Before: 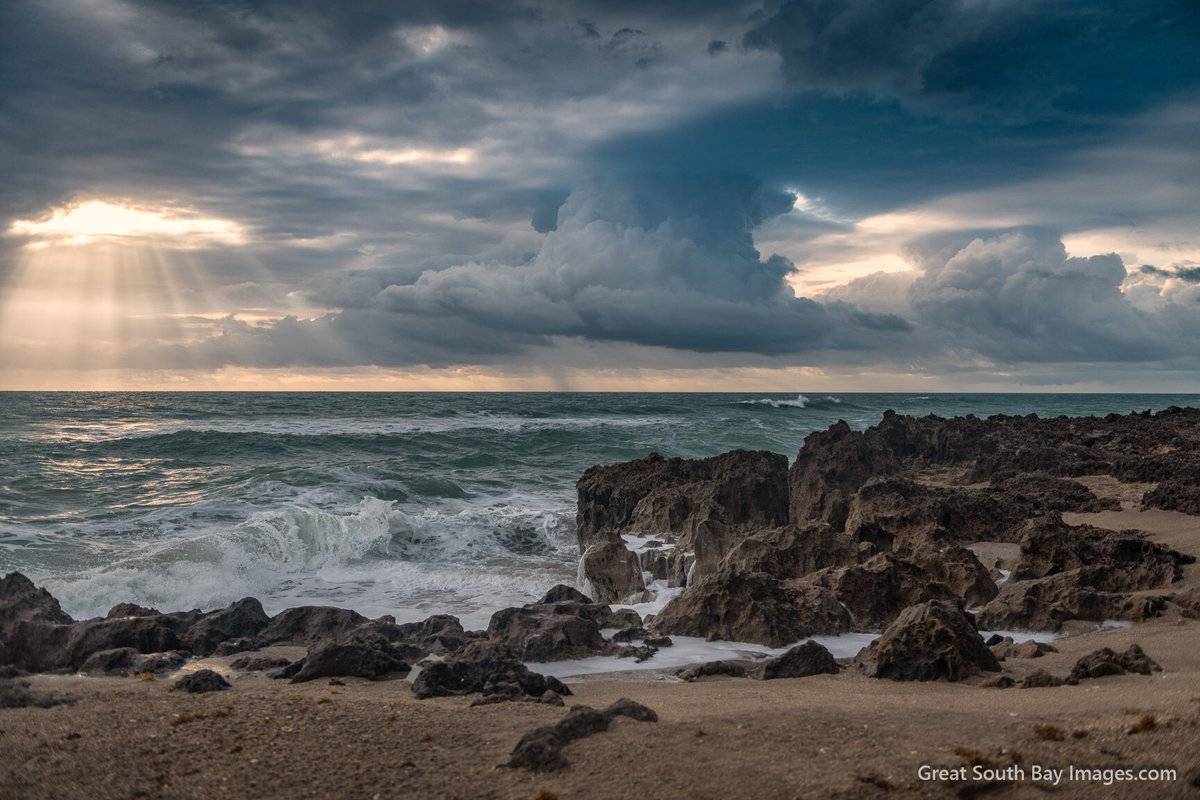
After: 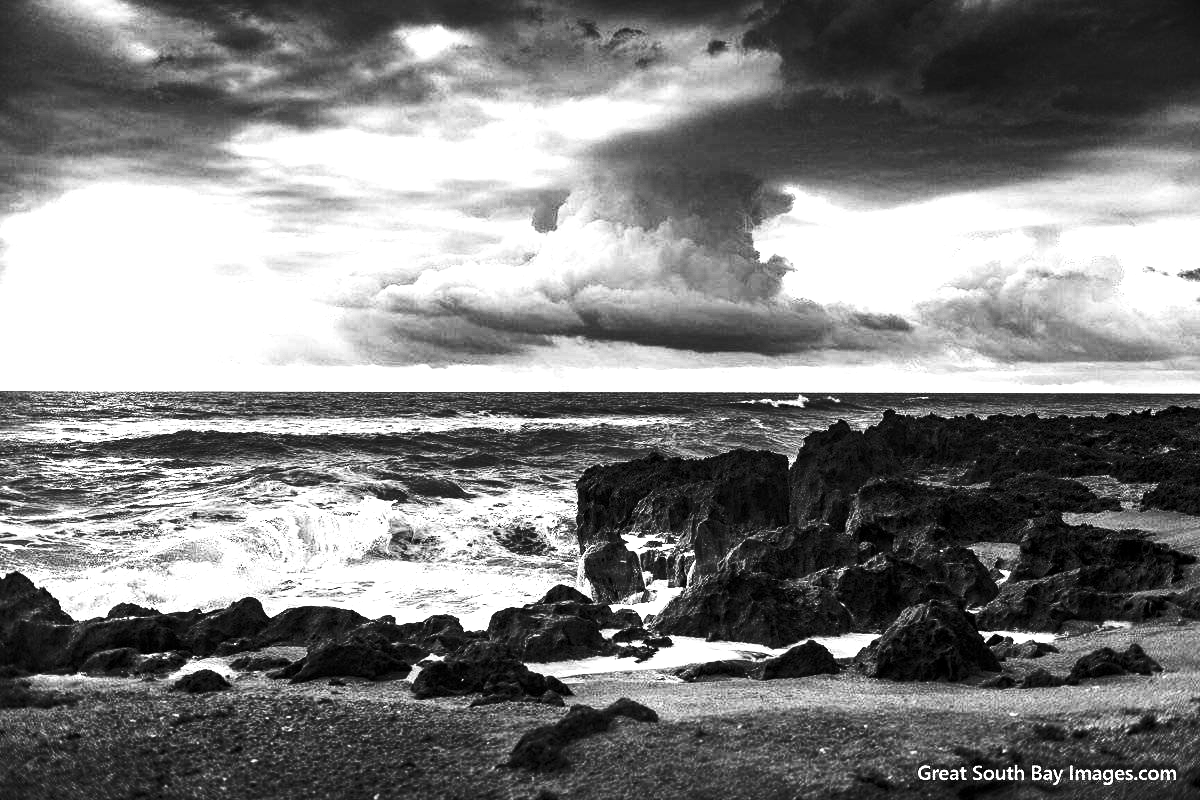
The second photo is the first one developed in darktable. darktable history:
color balance rgb: linear chroma grading › global chroma 15%, perceptual saturation grading › global saturation 30%
levels: levels [0.129, 0.519, 0.867]
base curve: curves: ch0 [(0, 0.015) (0.085, 0.116) (0.134, 0.298) (0.19, 0.545) (0.296, 0.764) (0.599, 0.982) (1, 1)], preserve colors none
local contrast: highlights 100%, shadows 100%, detail 120%, midtone range 0.2
monochrome: on, module defaults
